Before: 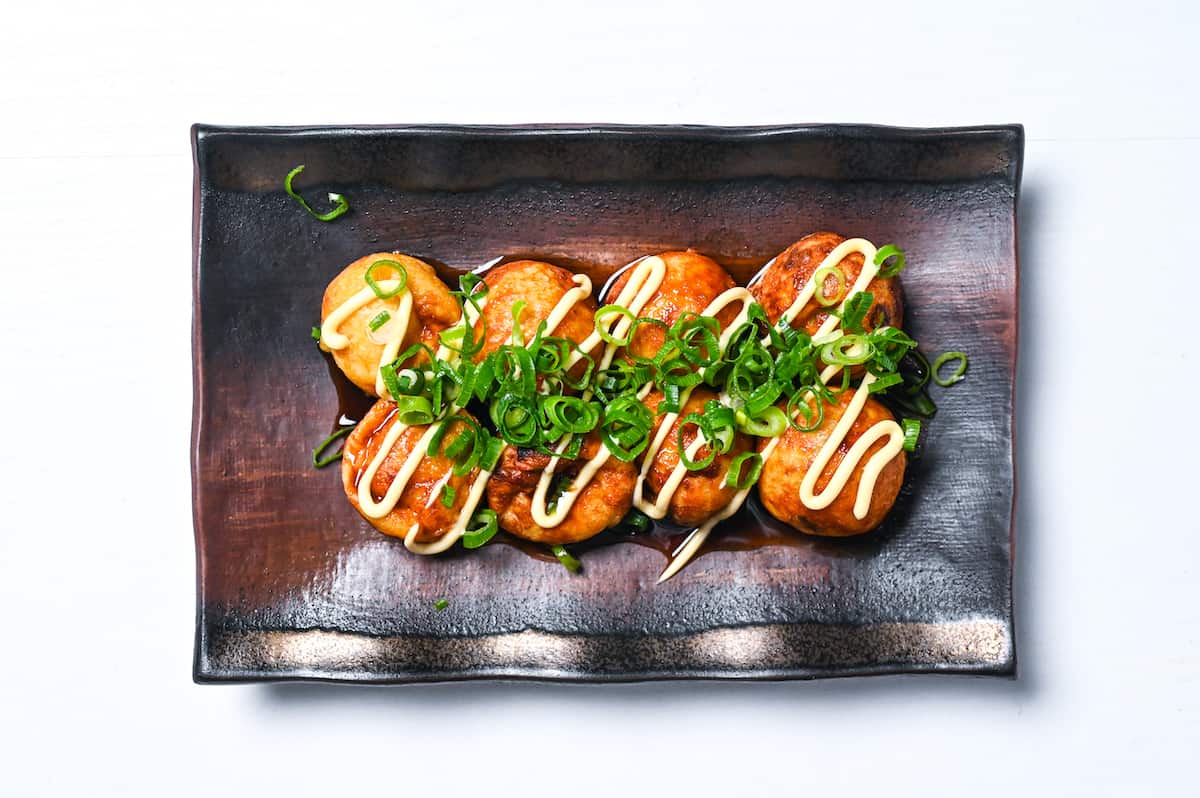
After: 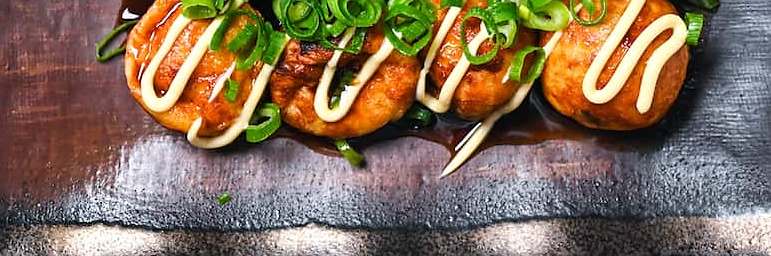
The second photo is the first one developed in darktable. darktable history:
sharpen: radius 1.01, threshold 0.852
crop: left 18.121%, top 50.975%, right 17.624%, bottom 16.865%
